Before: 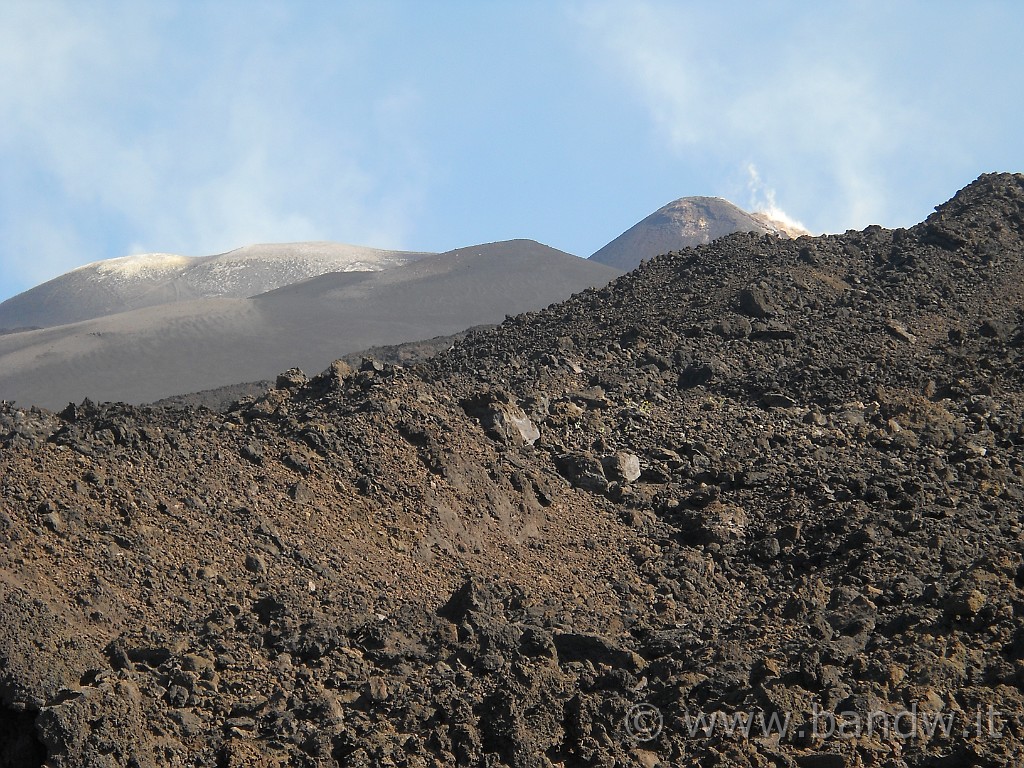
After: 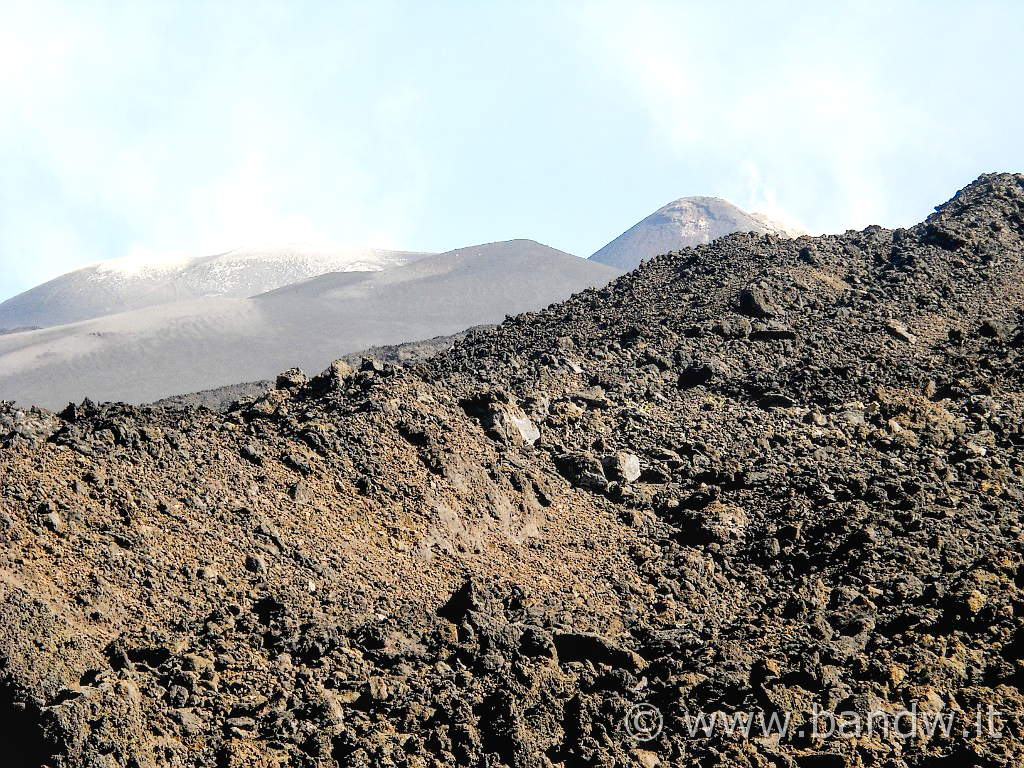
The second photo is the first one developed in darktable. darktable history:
local contrast: on, module defaults
exposure: black level correction 0.016, exposure -0.007 EV, compensate exposure bias true, compensate highlight preservation false
tone curve: curves: ch0 [(0, 0.012) (0.052, 0.04) (0.107, 0.086) (0.276, 0.265) (0.461, 0.531) (0.718, 0.79) (0.921, 0.909) (0.999, 0.951)]; ch1 [(0, 0) (0.339, 0.298) (0.402, 0.363) (0.444, 0.415) (0.485, 0.469) (0.494, 0.493) (0.504, 0.501) (0.525, 0.534) (0.555, 0.587) (0.594, 0.647) (1, 1)]; ch2 [(0, 0) (0.48, 0.48) (0.504, 0.5) (0.535, 0.557) (0.581, 0.623) (0.649, 0.683) (0.824, 0.815) (1, 1)], preserve colors none
